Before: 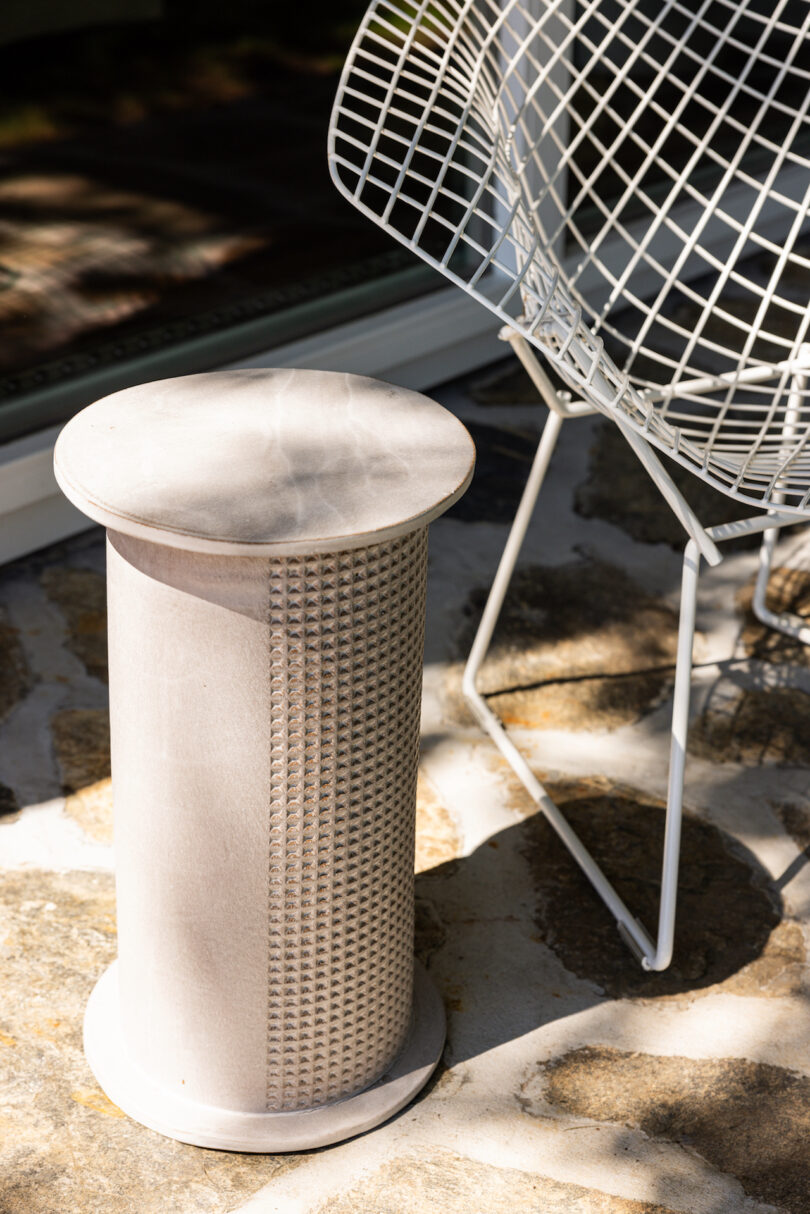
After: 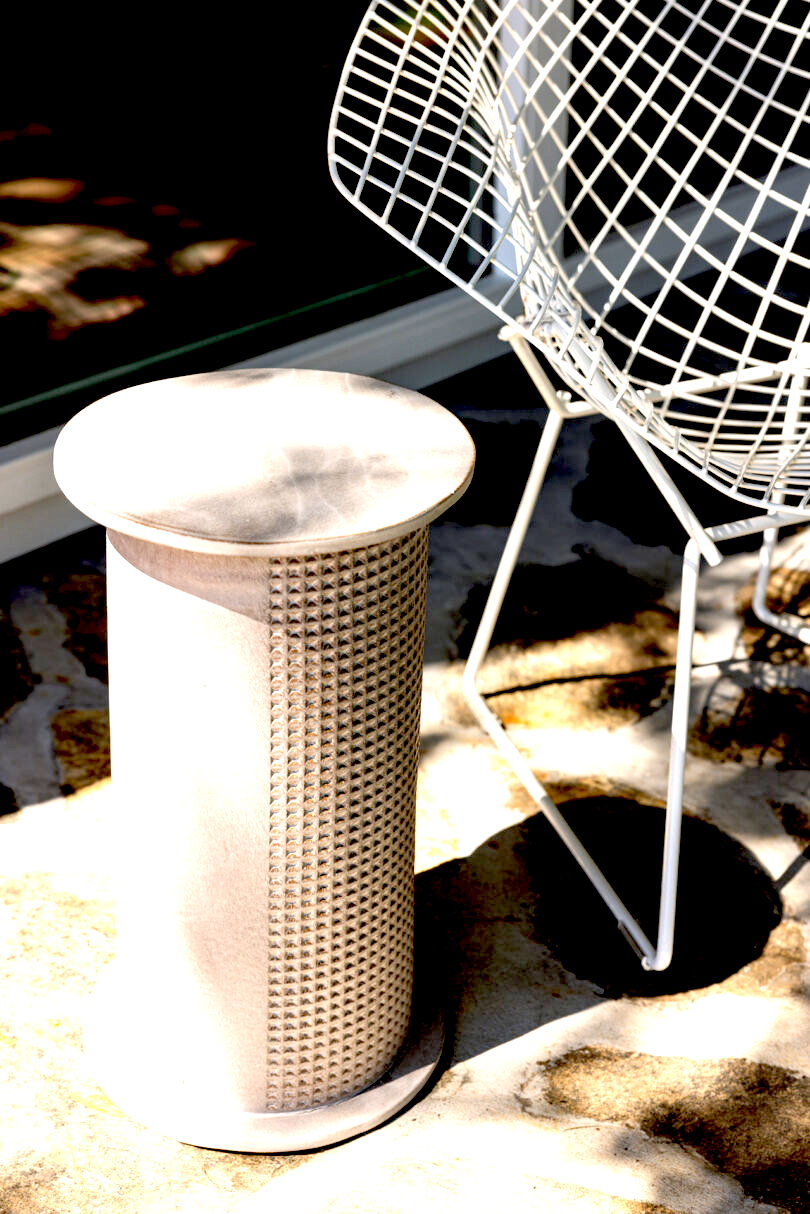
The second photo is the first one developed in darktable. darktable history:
exposure: black level correction 0.036, exposure 0.9 EV, compensate exposure bias true, compensate highlight preservation false
